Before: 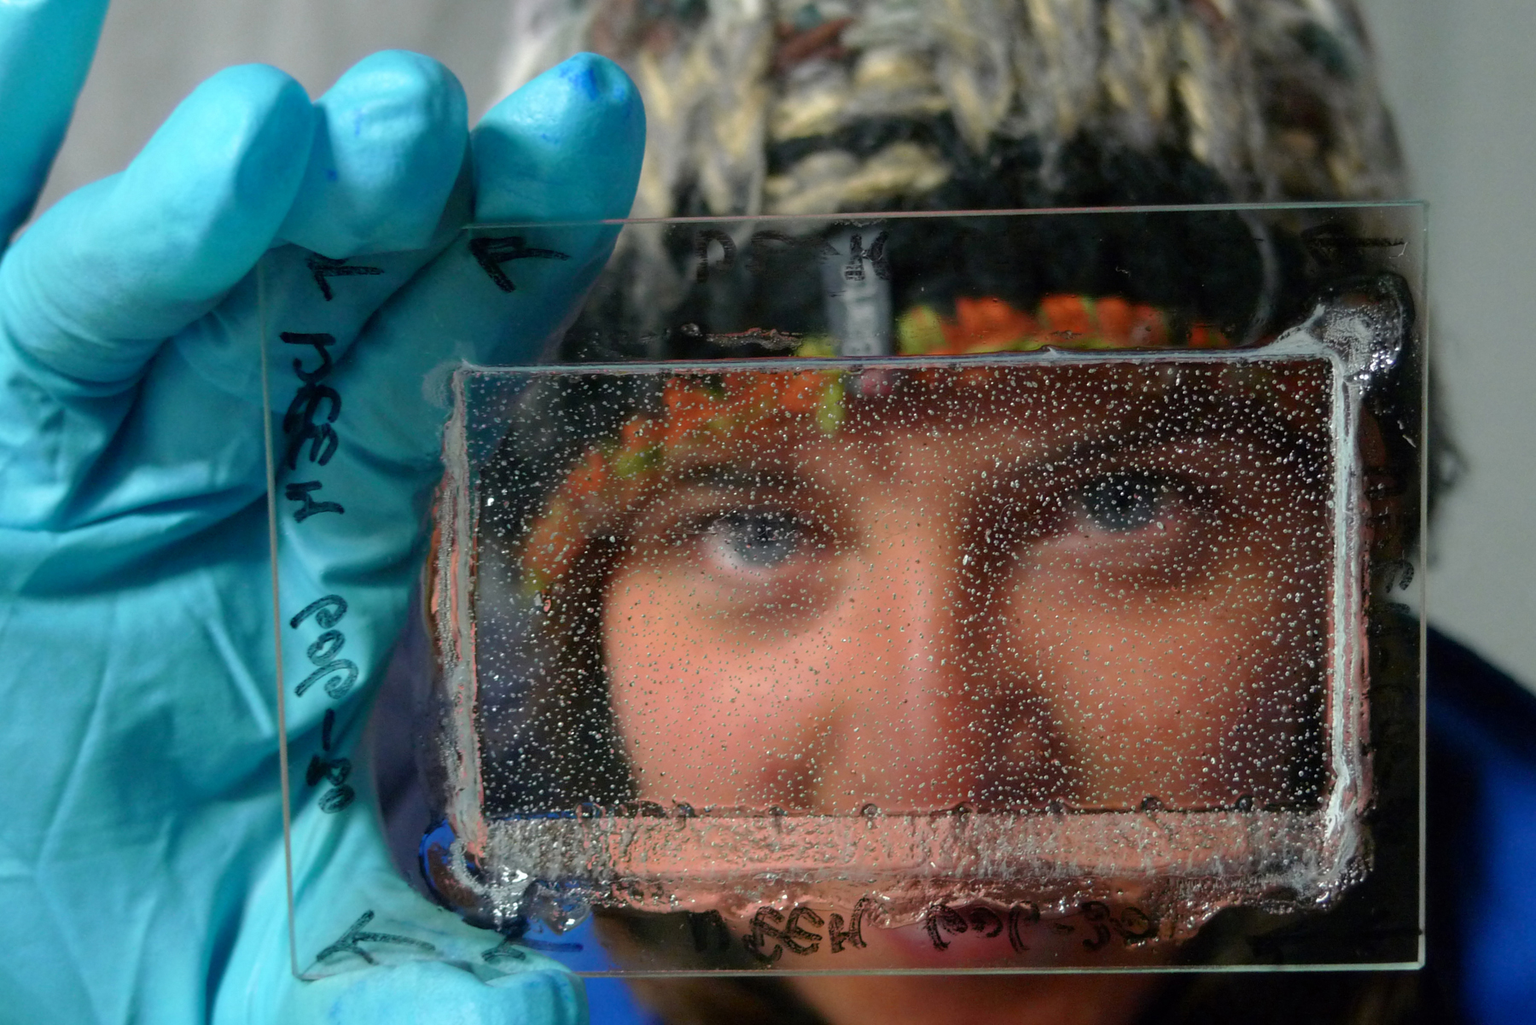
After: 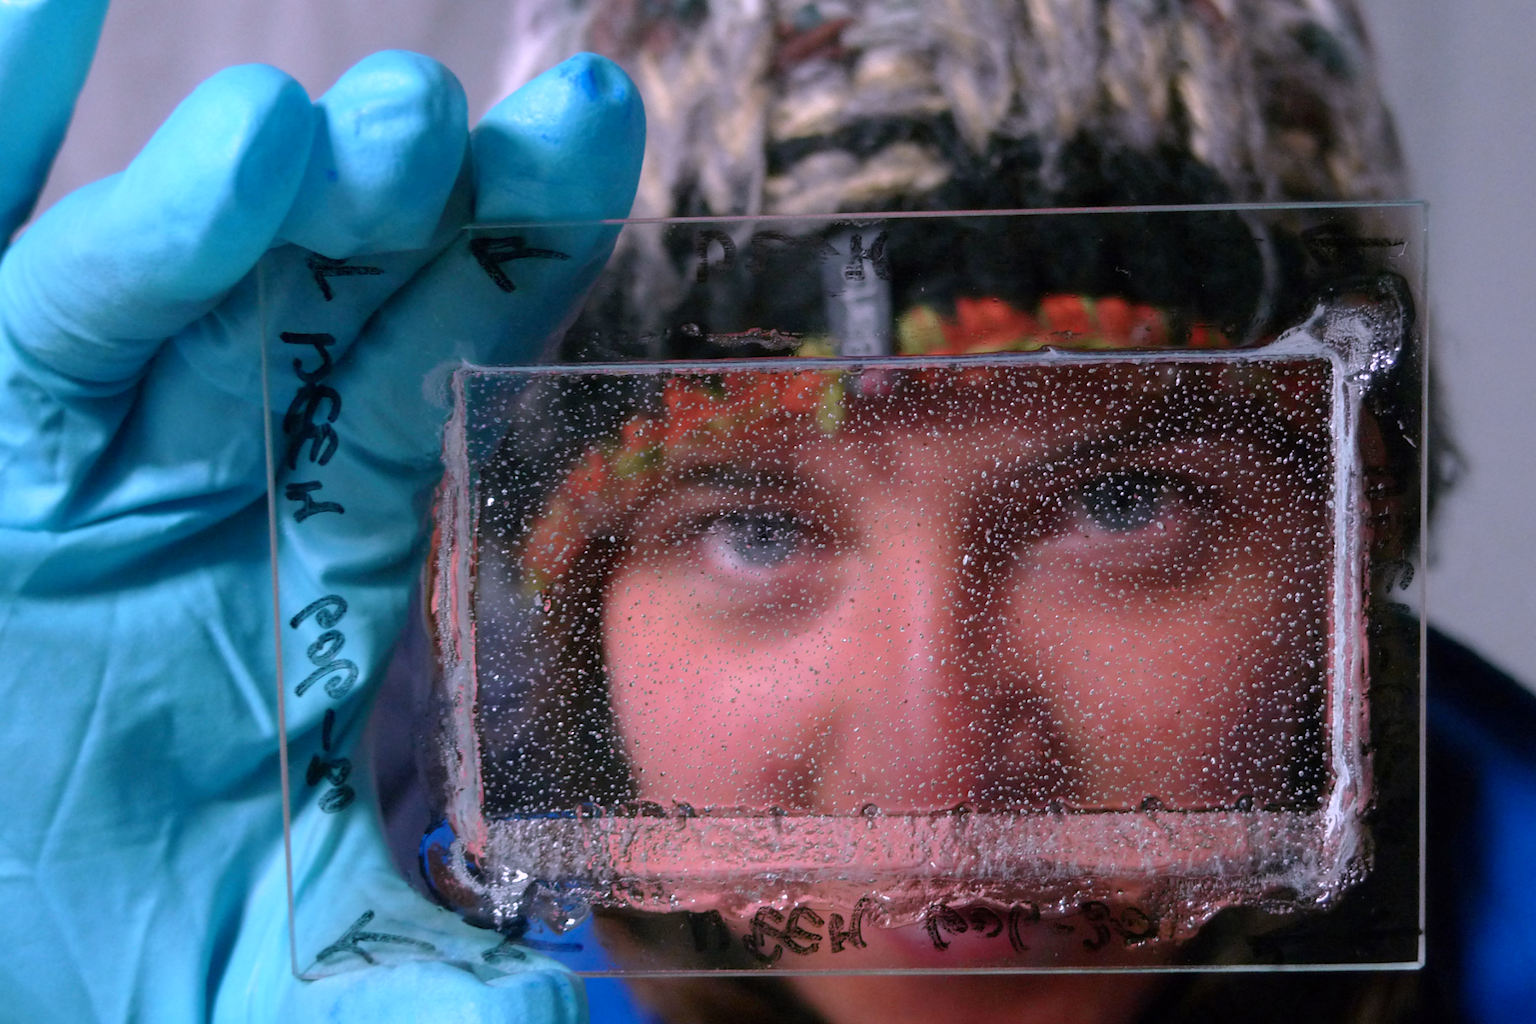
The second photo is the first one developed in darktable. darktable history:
color correction: highlights a* 15.11, highlights b* -24.35
